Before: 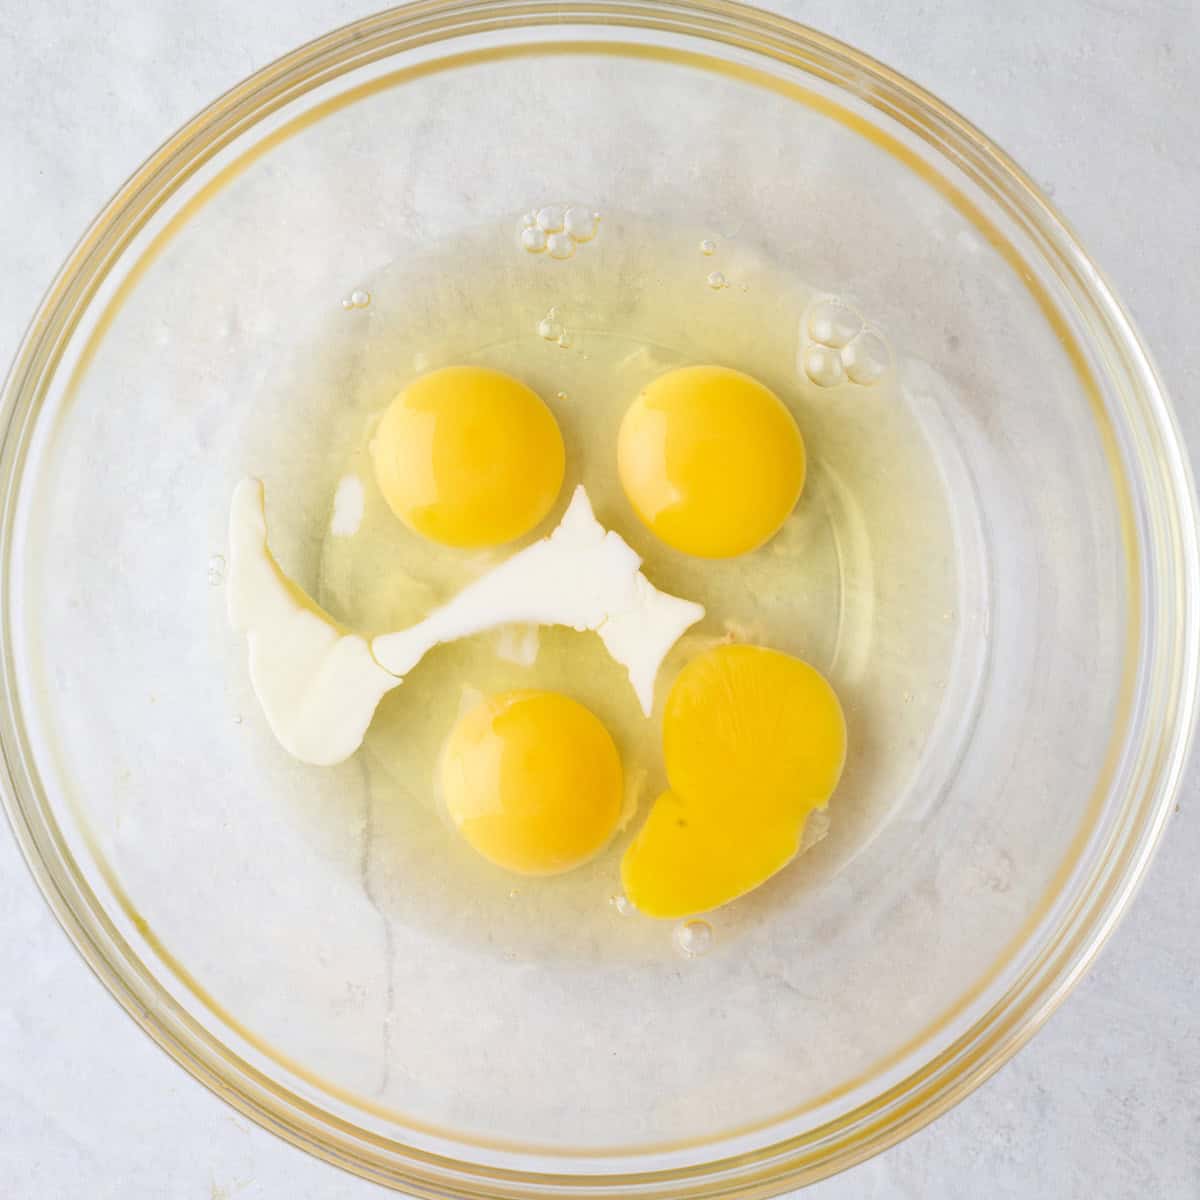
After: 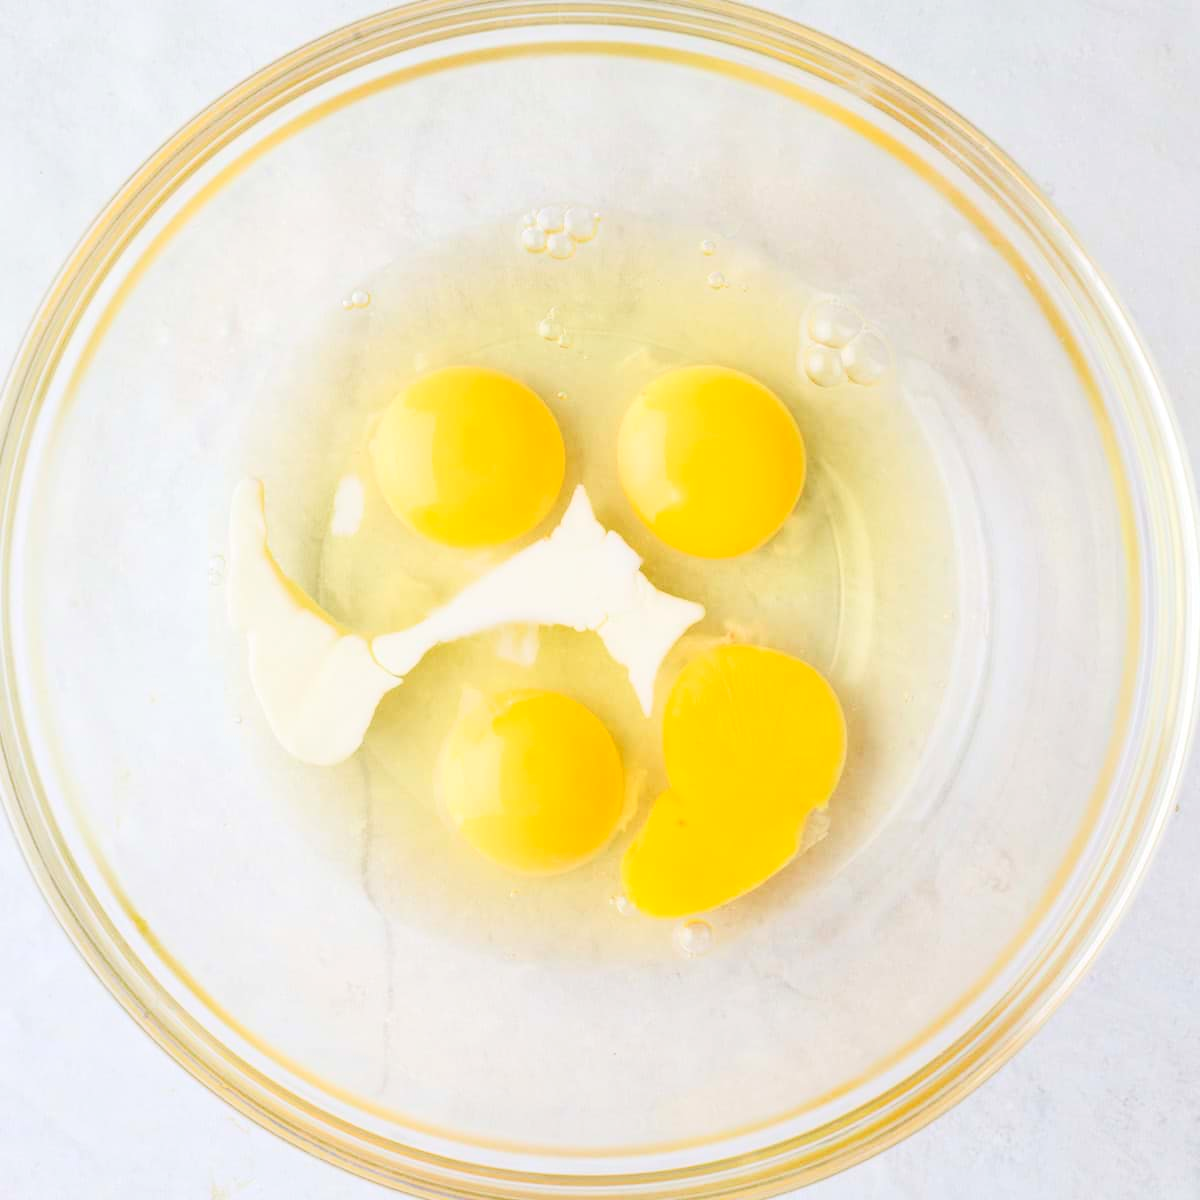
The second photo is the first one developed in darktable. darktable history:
tone curve: curves: ch0 [(0, 0.023) (0.103, 0.087) (0.295, 0.297) (0.445, 0.531) (0.553, 0.665) (0.735, 0.843) (0.994, 1)]; ch1 [(0, 0) (0.427, 0.346) (0.456, 0.426) (0.484, 0.483) (0.509, 0.514) (0.535, 0.56) (0.581, 0.632) (0.646, 0.715) (1, 1)]; ch2 [(0, 0) (0.369, 0.388) (0.449, 0.431) (0.501, 0.495) (0.533, 0.518) (0.572, 0.612) (0.677, 0.752) (1, 1)], color space Lab, linked channels, preserve colors none
